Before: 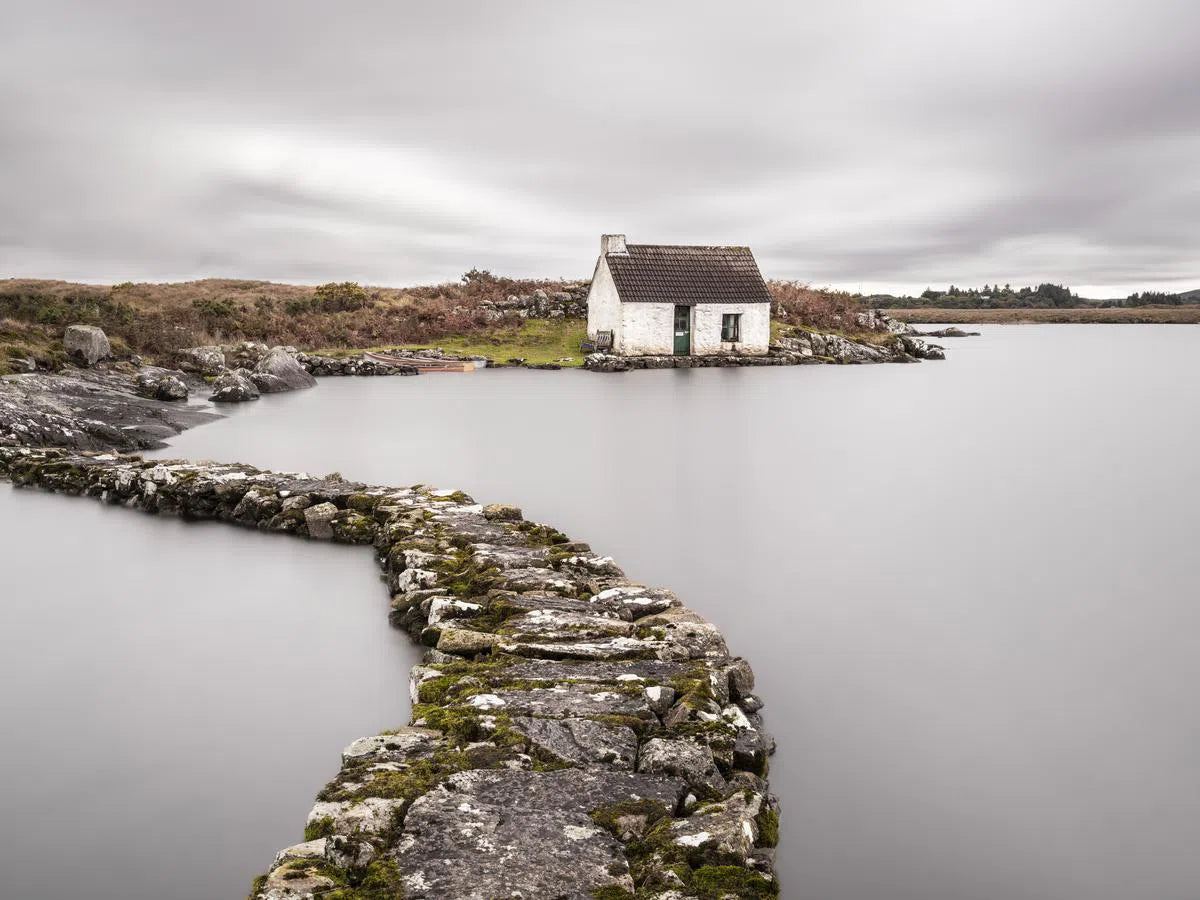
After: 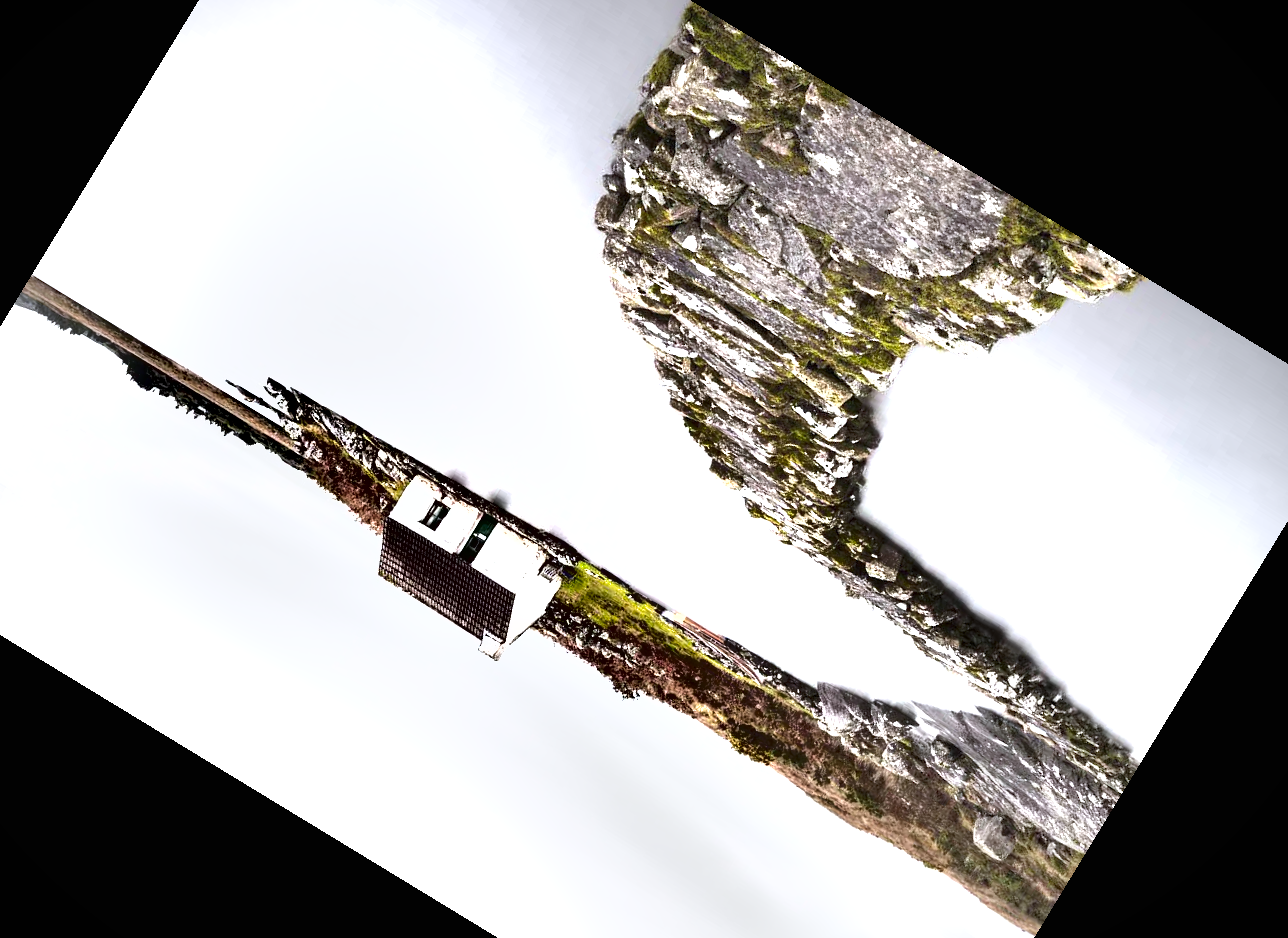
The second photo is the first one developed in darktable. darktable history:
crop and rotate: angle 148.68°, left 9.111%, top 15.603%, right 4.588%, bottom 17.041%
white balance: red 0.967, blue 1.049
vignetting: fall-off start 97.23%, saturation -0.024, center (-0.033, -0.042), width/height ratio 1.179, unbound false
shadows and highlights: shadows 12, white point adjustment 1.2, soften with gaussian
exposure: black level correction 0, exposure 1.2 EV, compensate exposure bias true, compensate highlight preservation false
color balance: mode lift, gamma, gain (sRGB)
